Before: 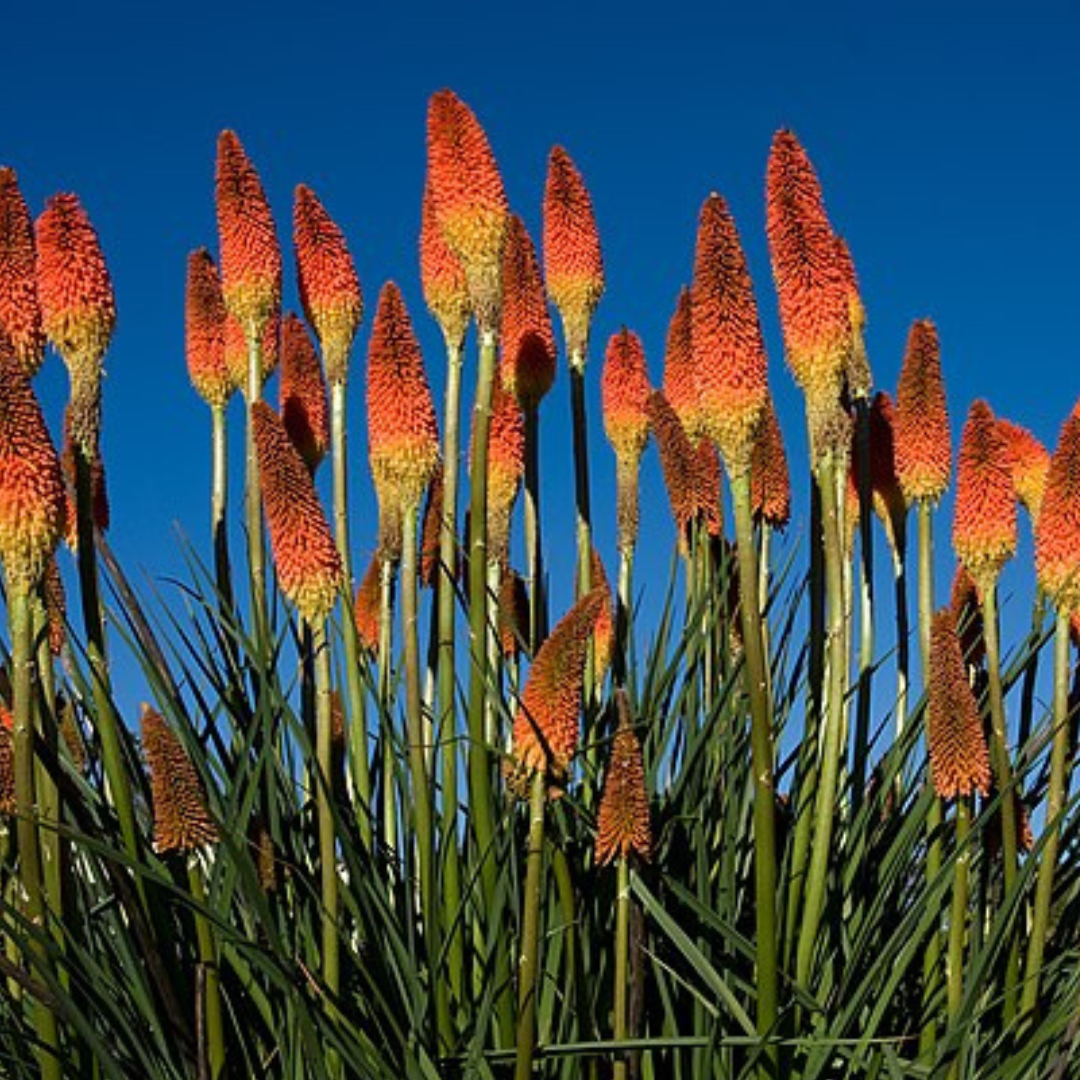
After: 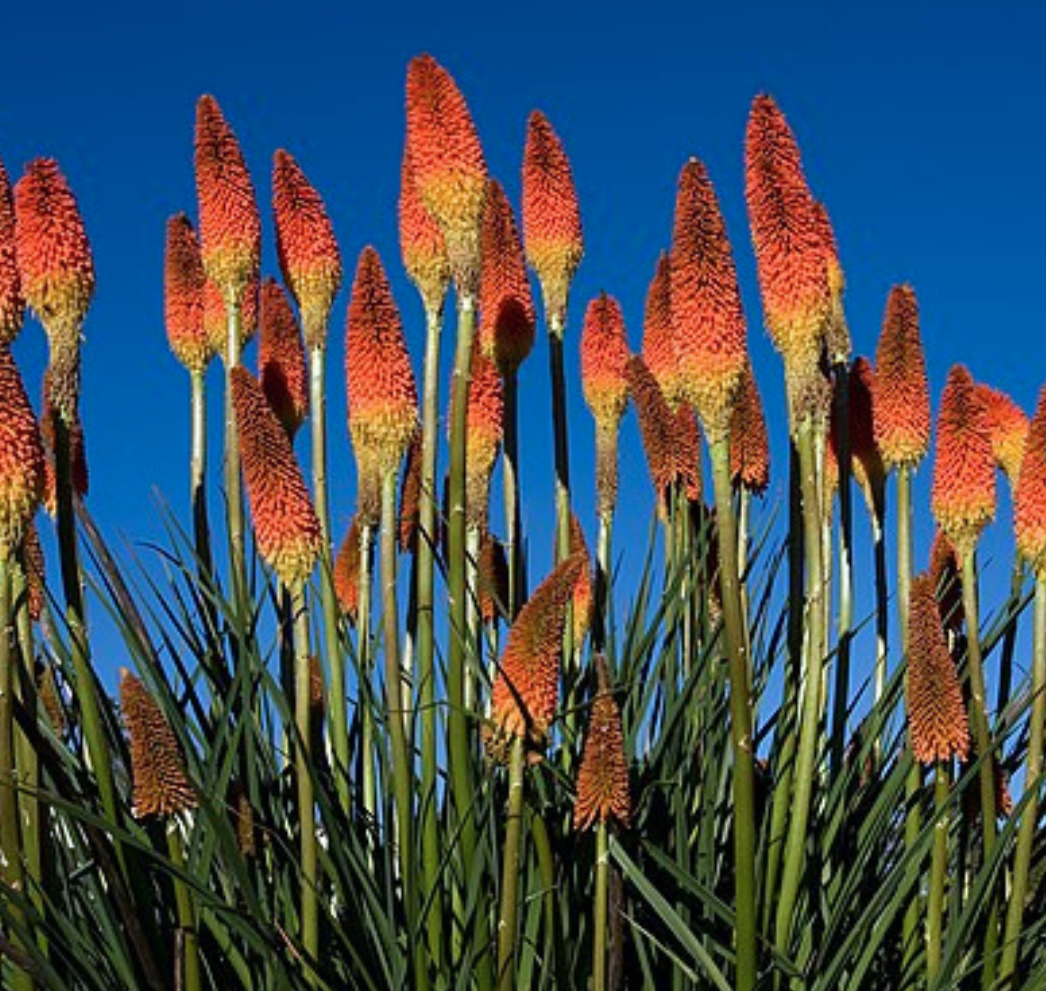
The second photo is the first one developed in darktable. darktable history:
color calibration: illuminant as shot in camera, x 0.358, y 0.373, temperature 4628.91 K
crop: left 1.964%, top 3.251%, right 1.122%, bottom 4.933%
